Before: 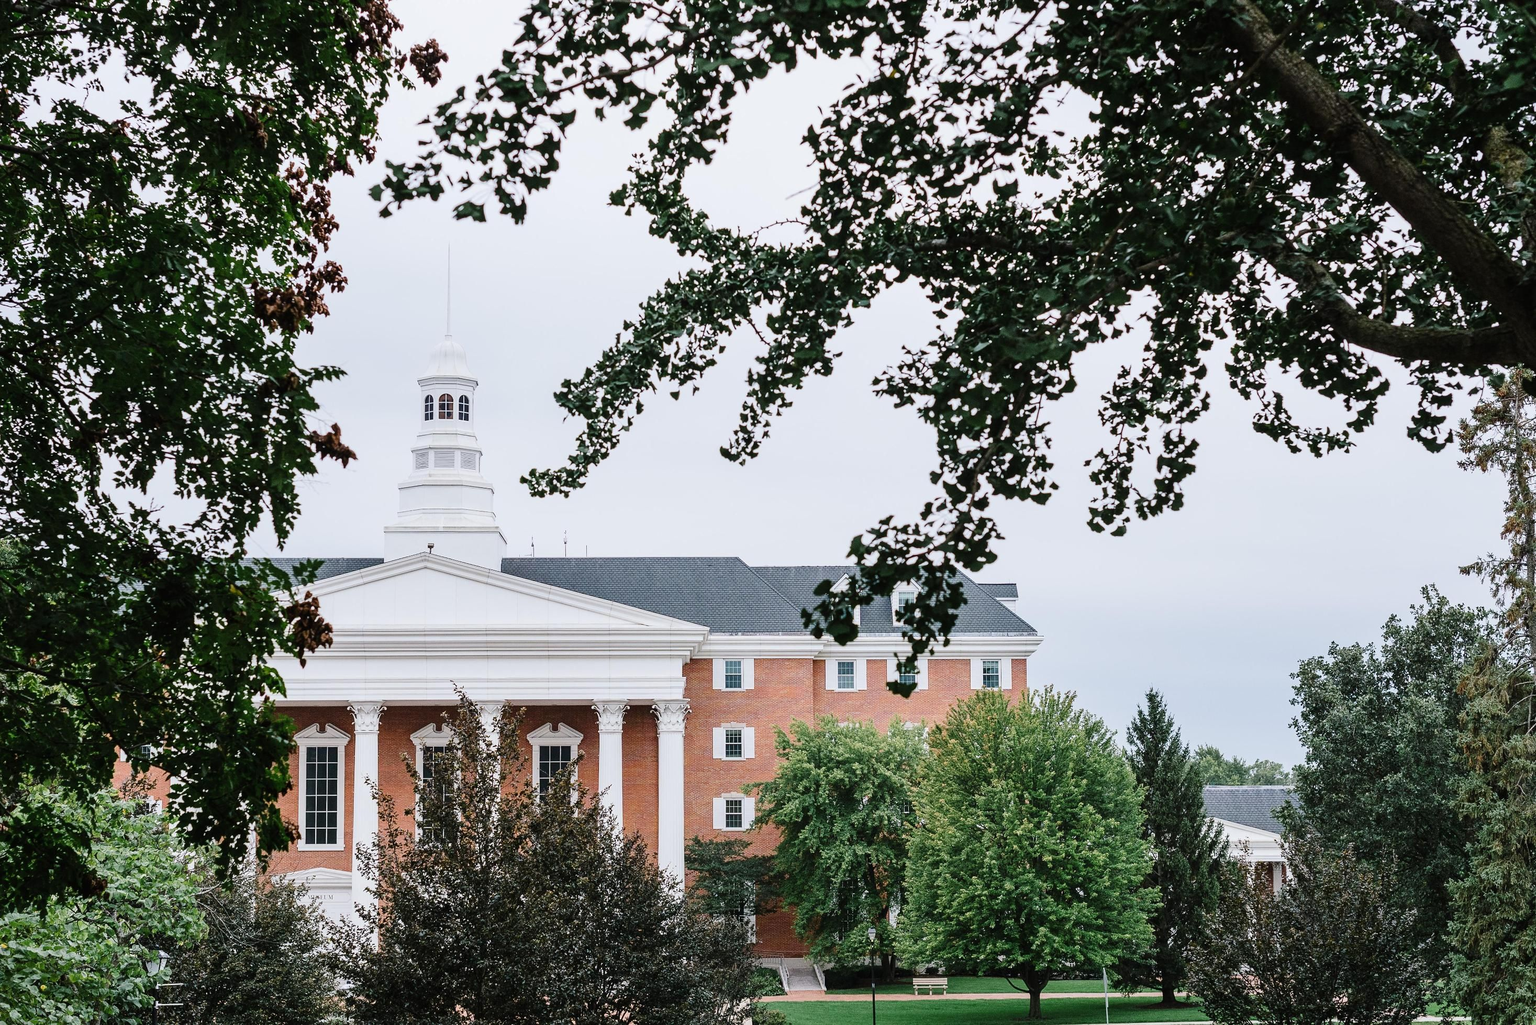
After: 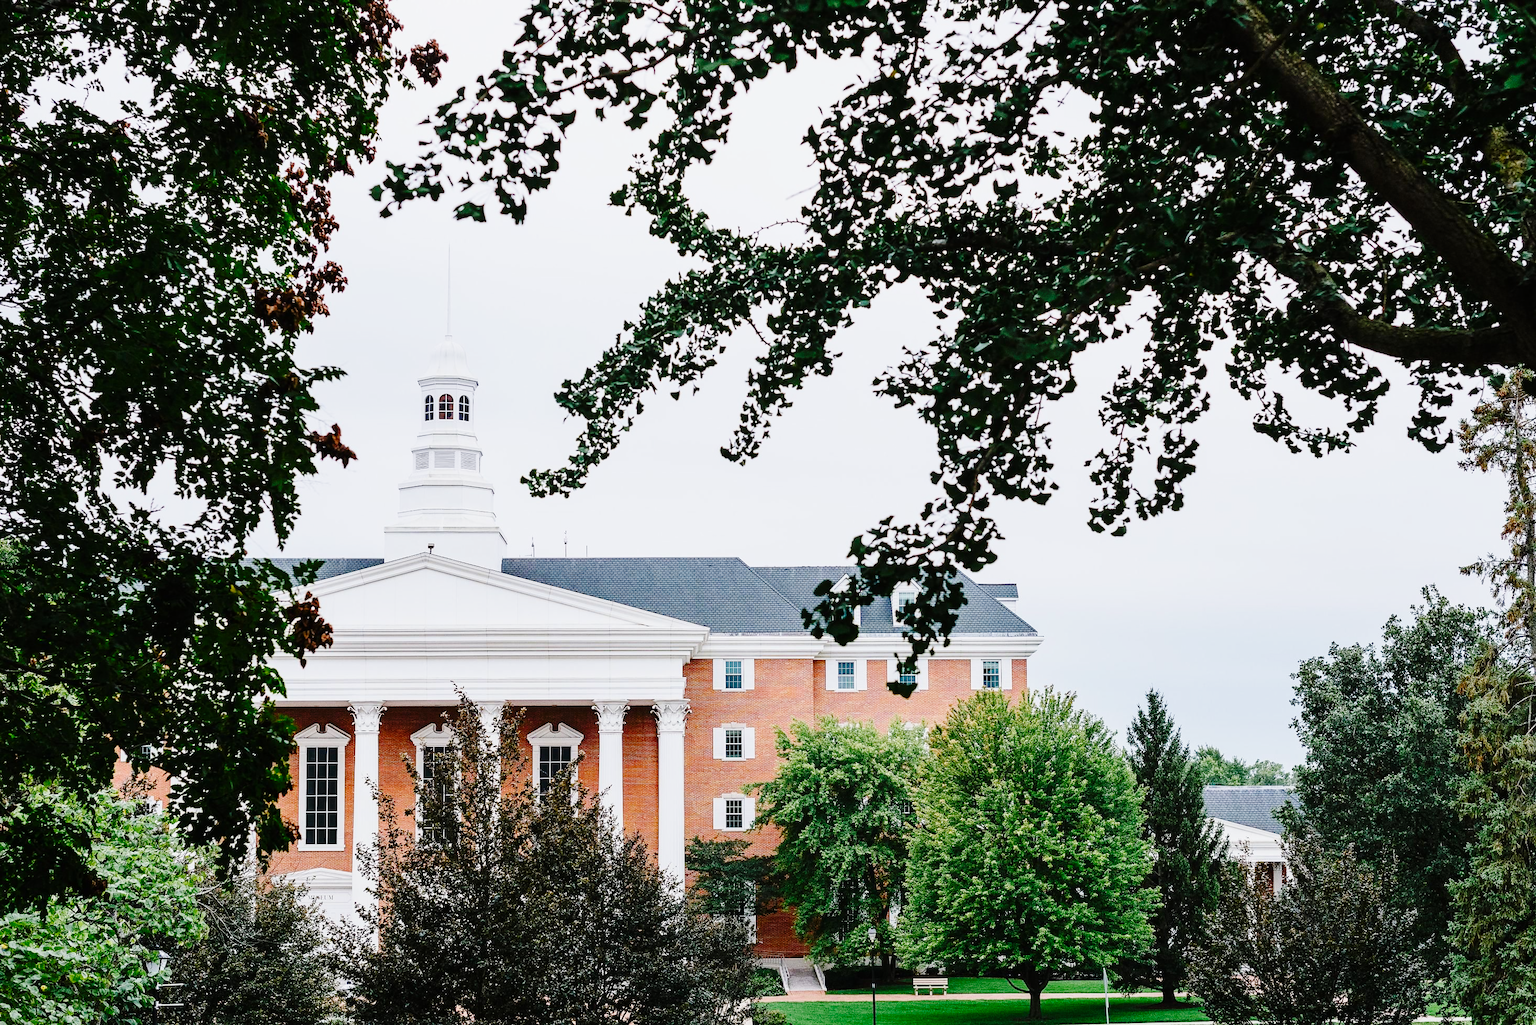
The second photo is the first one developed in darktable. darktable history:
color balance rgb: linear chroma grading › global chroma 0.512%, perceptual saturation grading › global saturation 13.652%, perceptual saturation grading › highlights -25.528%, perceptual saturation grading › shadows 25.301%, global vibrance 20%
exposure: exposure -0.154 EV, compensate highlight preservation false
base curve: curves: ch0 [(0, 0) (0.036, 0.025) (0.121, 0.166) (0.206, 0.329) (0.605, 0.79) (1, 1)], preserve colors none
